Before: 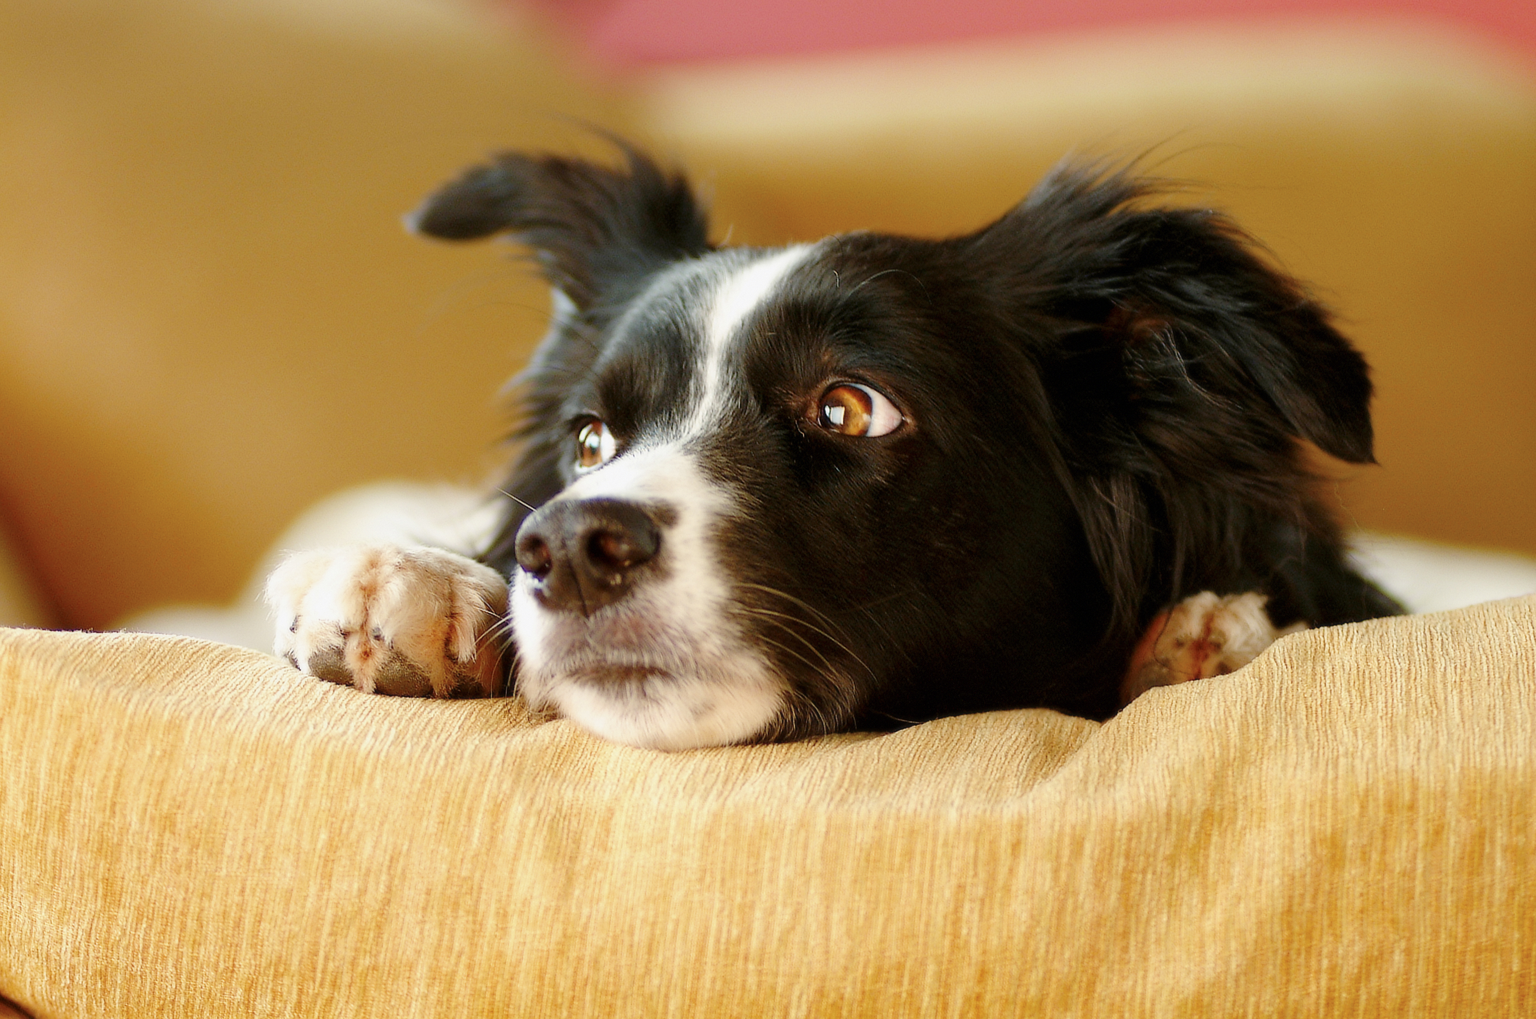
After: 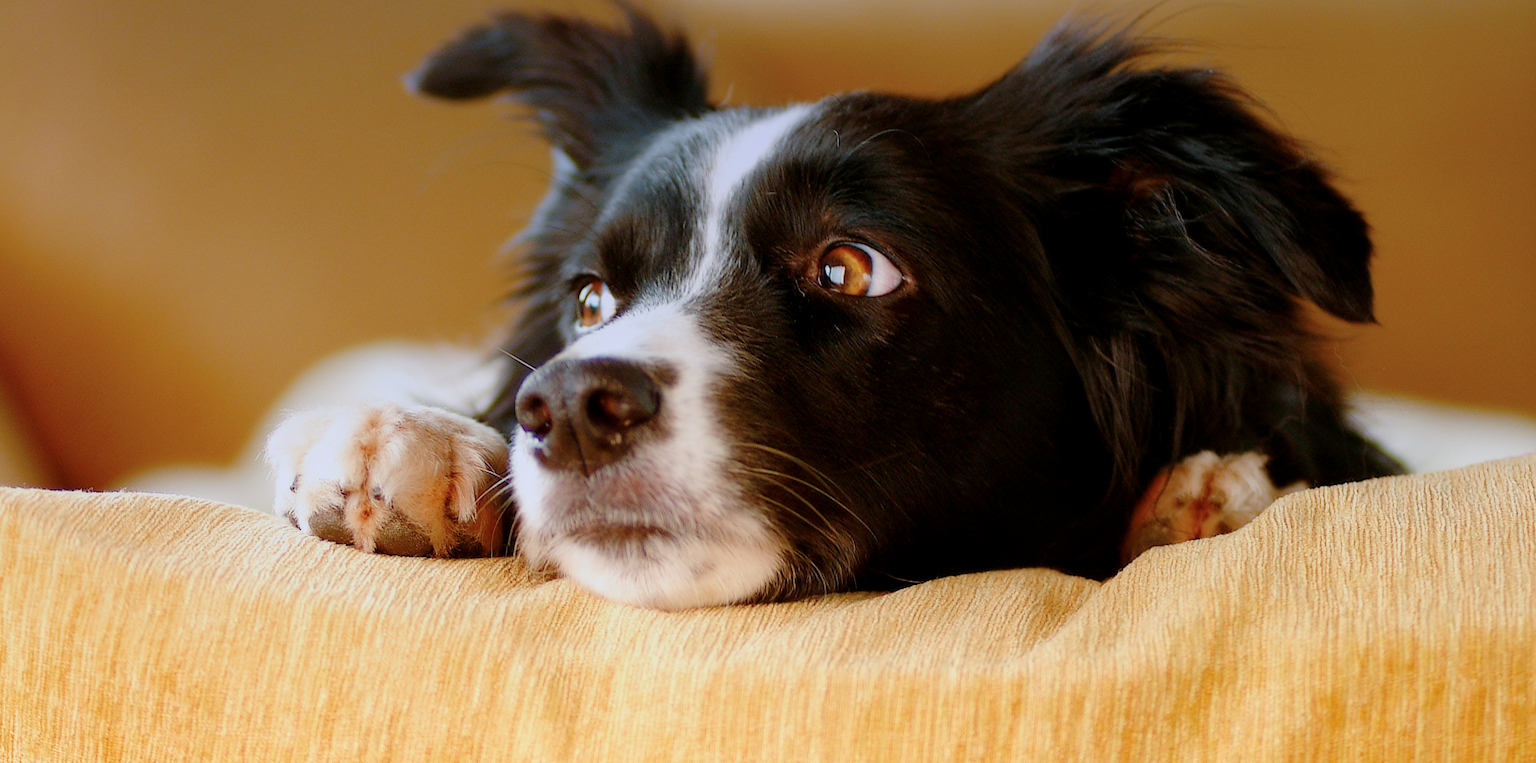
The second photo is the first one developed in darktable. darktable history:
crop: top 13.819%, bottom 11.169%
graduated density: hue 238.83°, saturation 50%
color balance rgb: on, module defaults
white balance: red 0.986, blue 1.01
